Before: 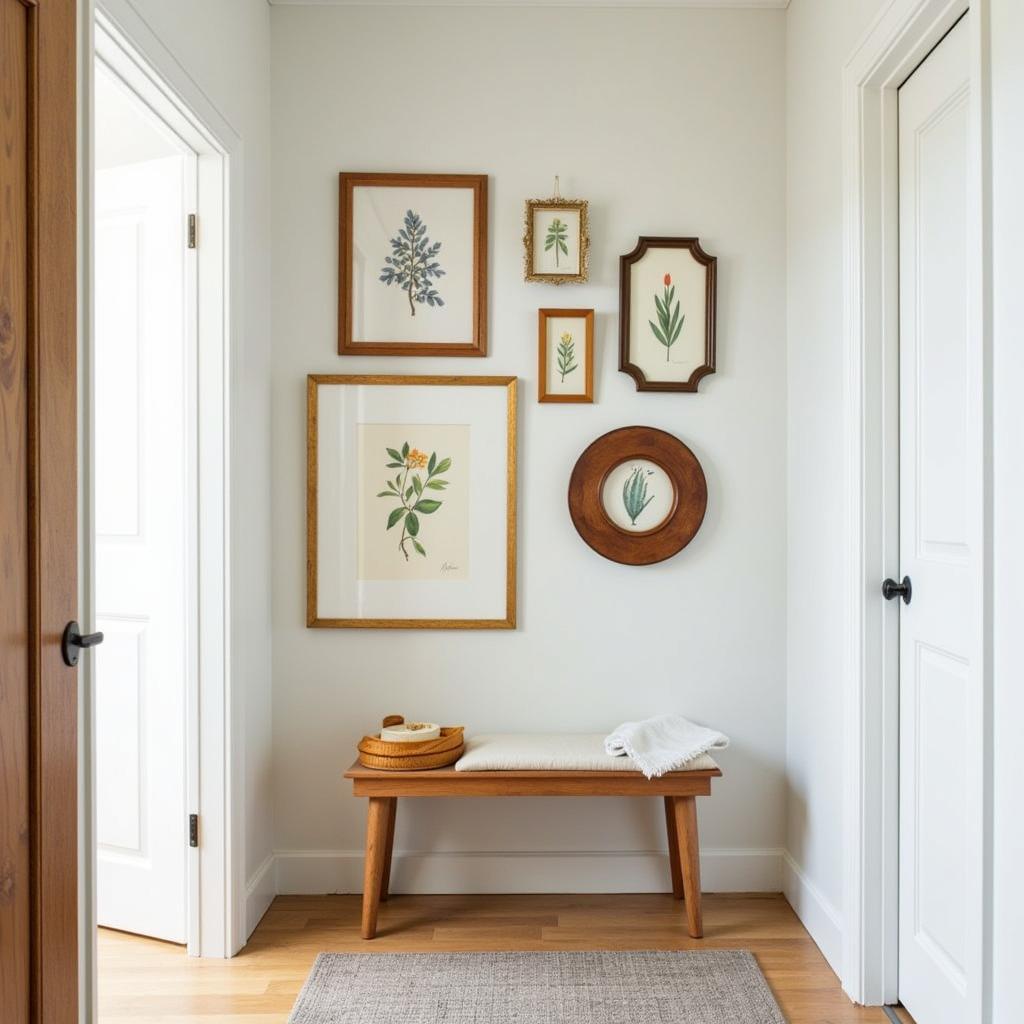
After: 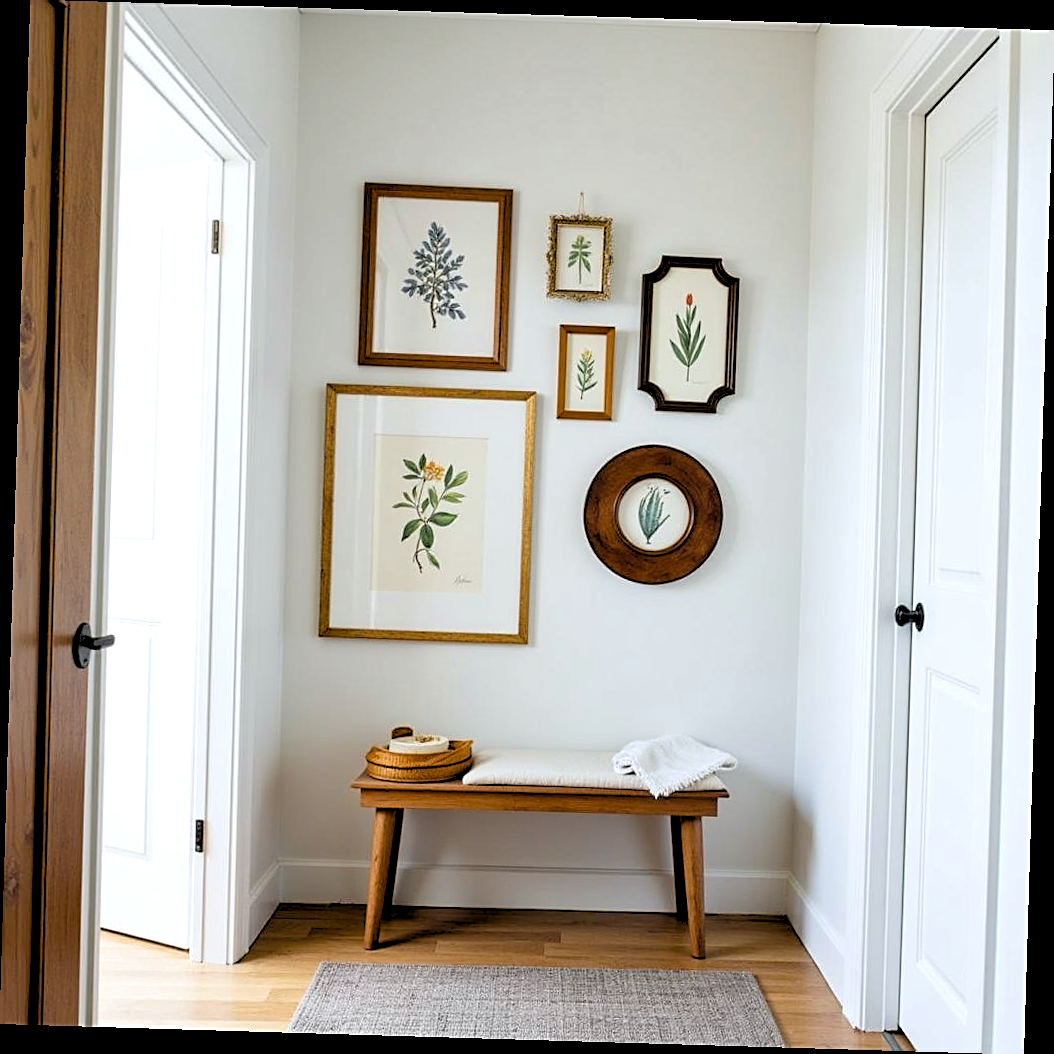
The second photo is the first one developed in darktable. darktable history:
white balance: red 0.98, blue 1.034
exposure: compensate highlight preservation false
tone equalizer: on, module defaults
rgb levels: levels [[0.034, 0.472, 0.904], [0, 0.5, 1], [0, 0.5, 1]]
sharpen: amount 0.575
color balance rgb: perceptual saturation grading › global saturation 20%, perceptual saturation grading › highlights -25%, perceptual saturation grading › shadows 25%
rotate and perspective: rotation 1.72°, automatic cropping off
contrast brightness saturation: saturation -0.05
